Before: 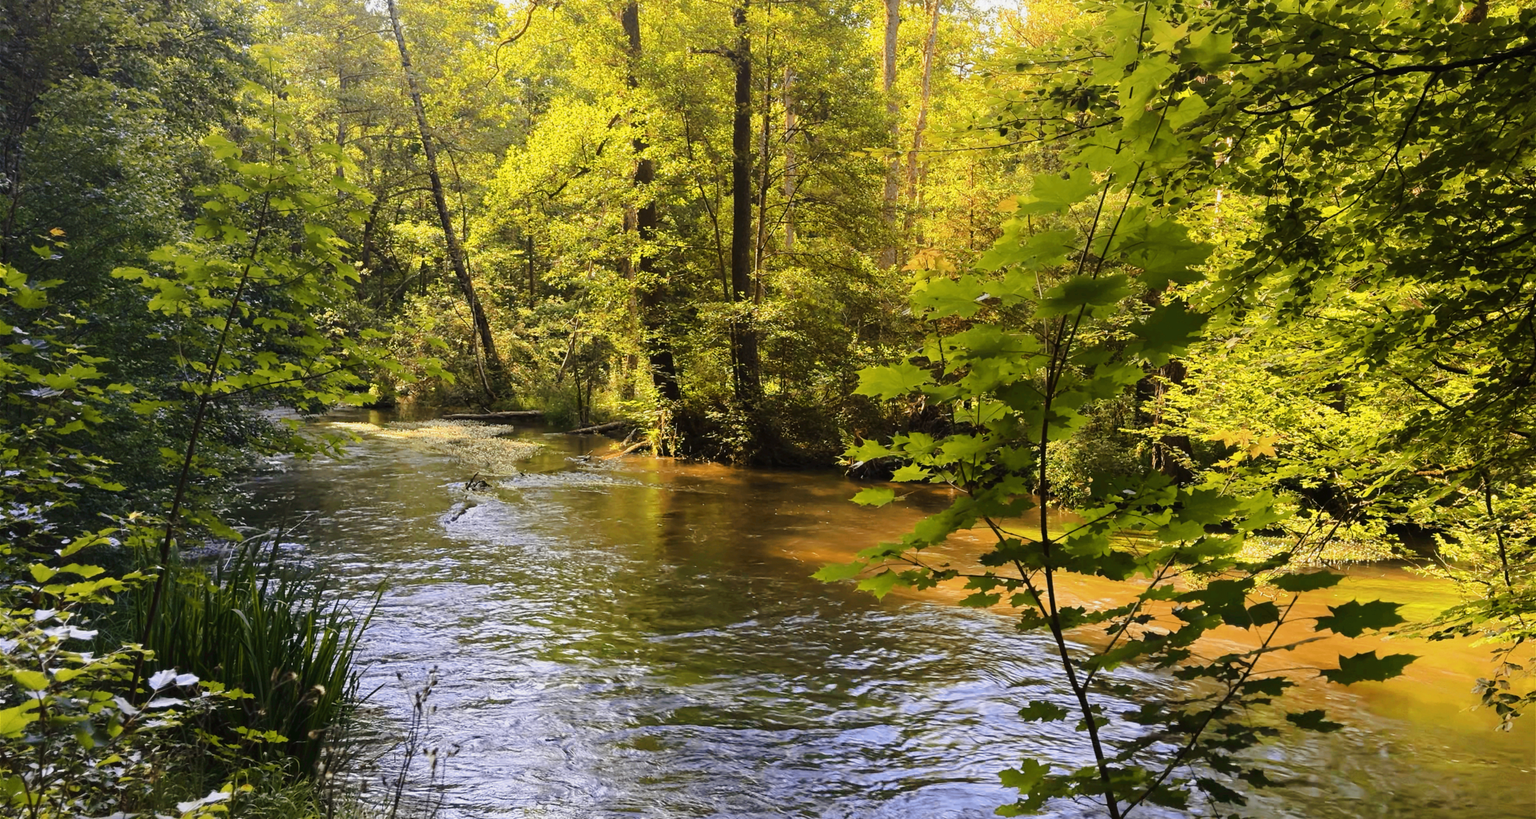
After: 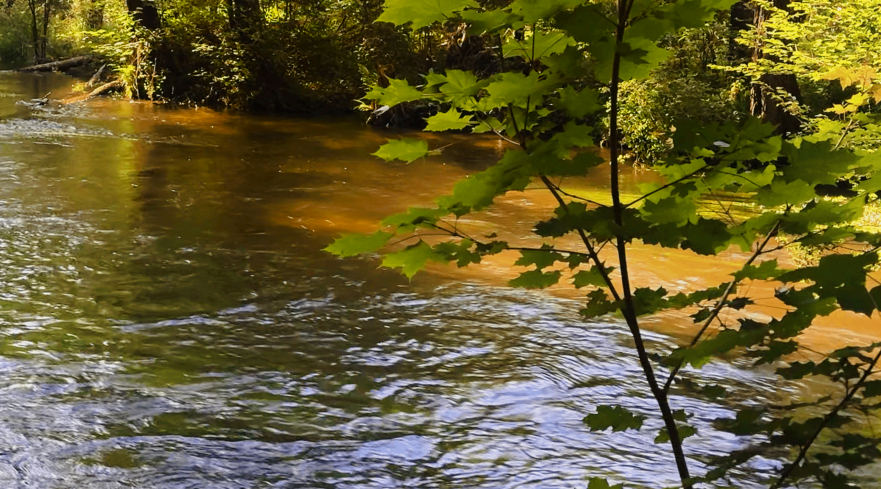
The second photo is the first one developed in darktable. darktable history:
exposure: exposure -0.07 EV, compensate exposure bias true, compensate highlight preservation false
crop: left 35.943%, top 46.011%, right 18.167%, bottom 6.147%
shadows and highlights: shadows -70.14, highlights 36.32, soften with gaussian
